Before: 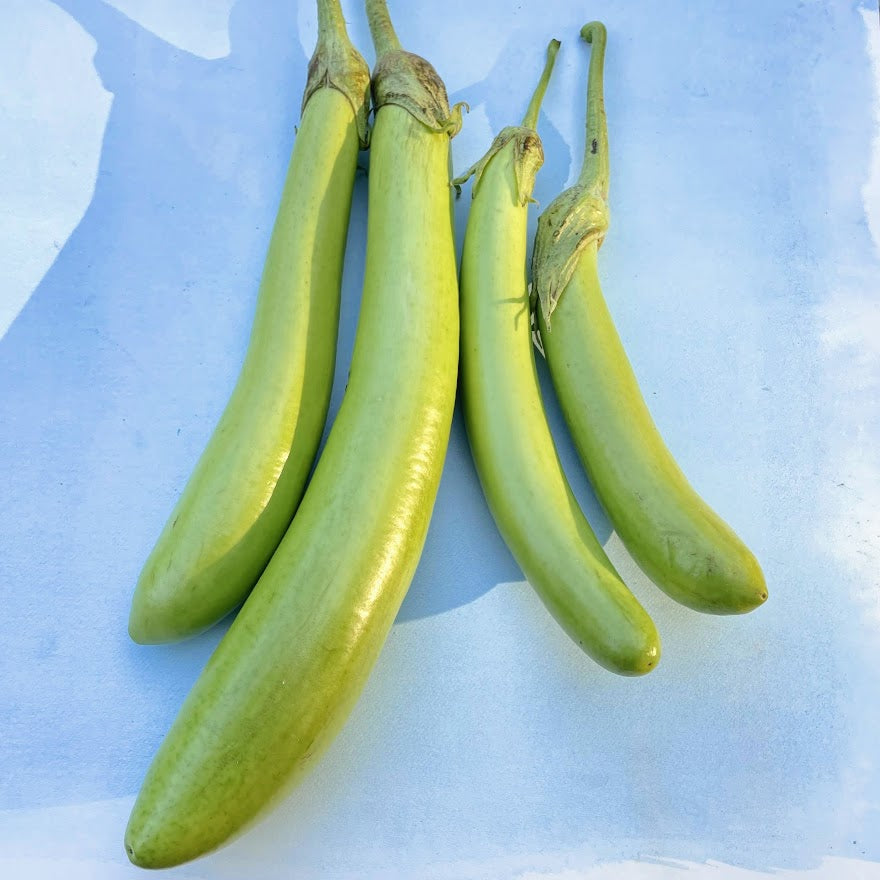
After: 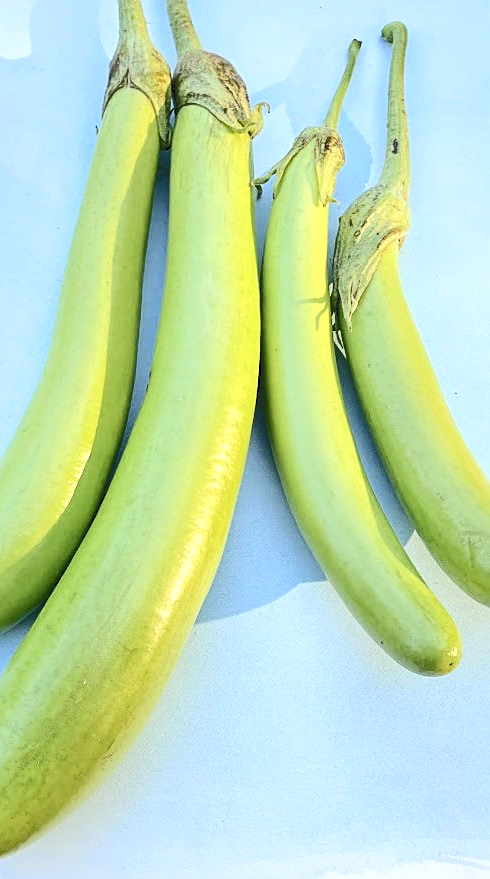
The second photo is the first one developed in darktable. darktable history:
crop and rotate: left 22.679%, right 21.531%
sharpen: on, module defaults
tone curve: curves: ch0 [(0, 0) (0.003, 0.172) (0.011, 0.177) (0.025, 0.177) (0.044, 0.177) (0.069, 0.178) (0.1, 0.181) (0.136, 0.19) (0.177, 0.208) (0.224, 0.226) (0.277, 0.274) (0.335, 0.338) (0.399, 0.43) (0.468, 0.535) (0.543, 0.635) (0.623, 0.726) (0.709, 0.815) (0.801, 0.882) (0.898, 0.936) (1, 1)], color space Lab, independent channels, preserve colors none
exposure: exposure 0.298 EV, compensate highlight preservation false
